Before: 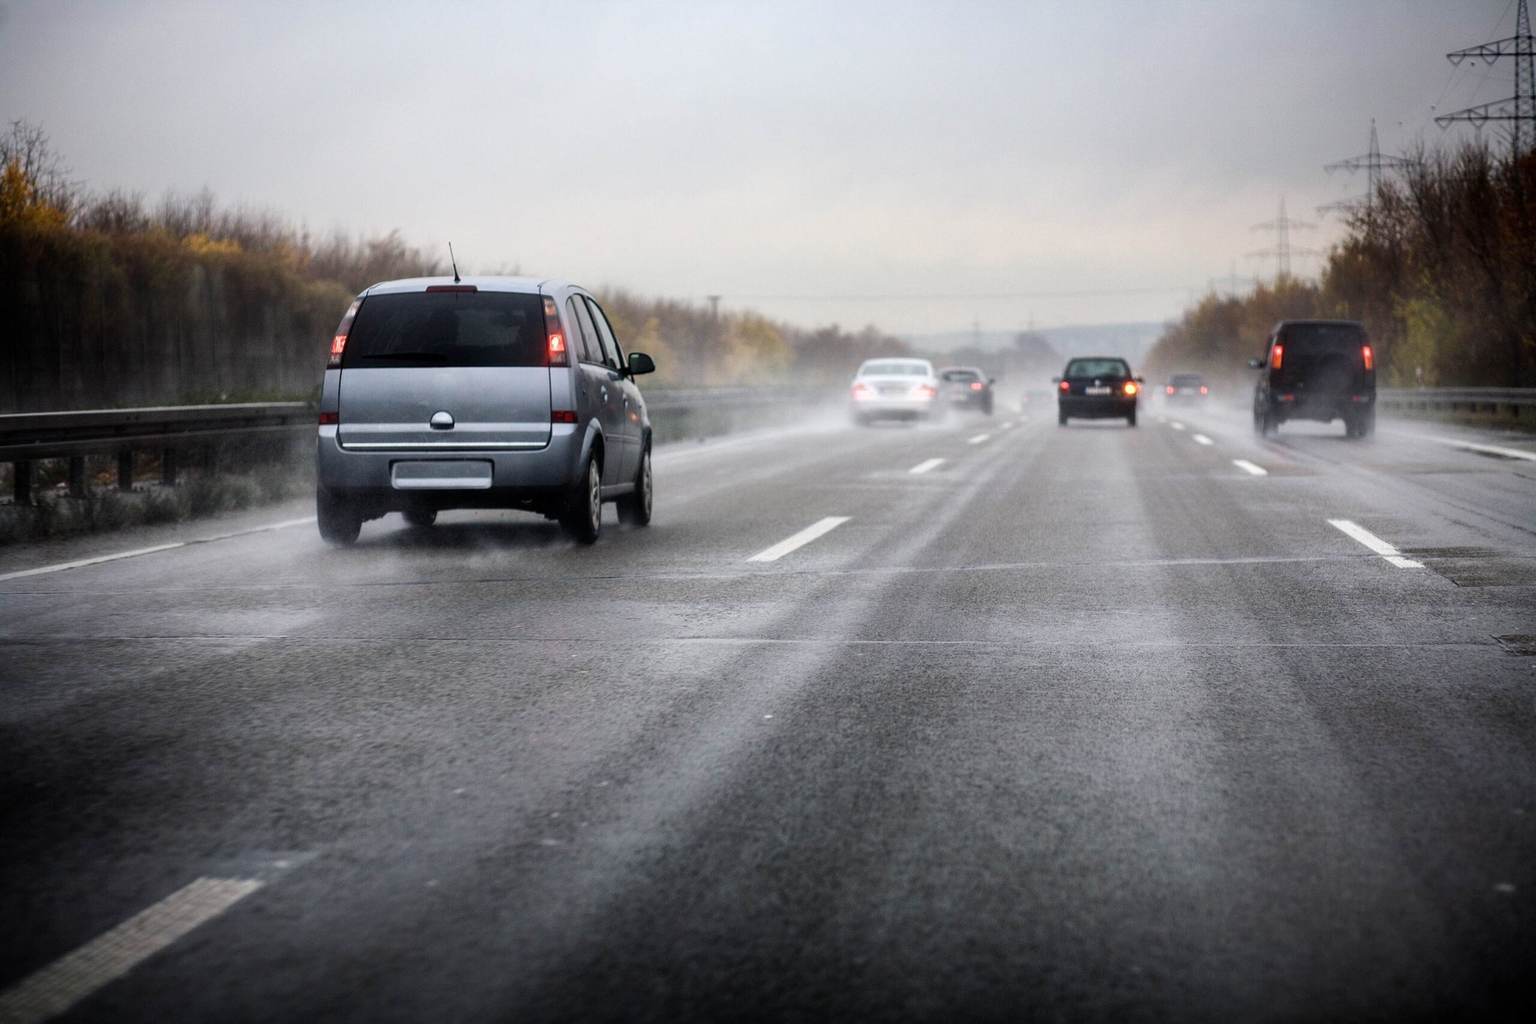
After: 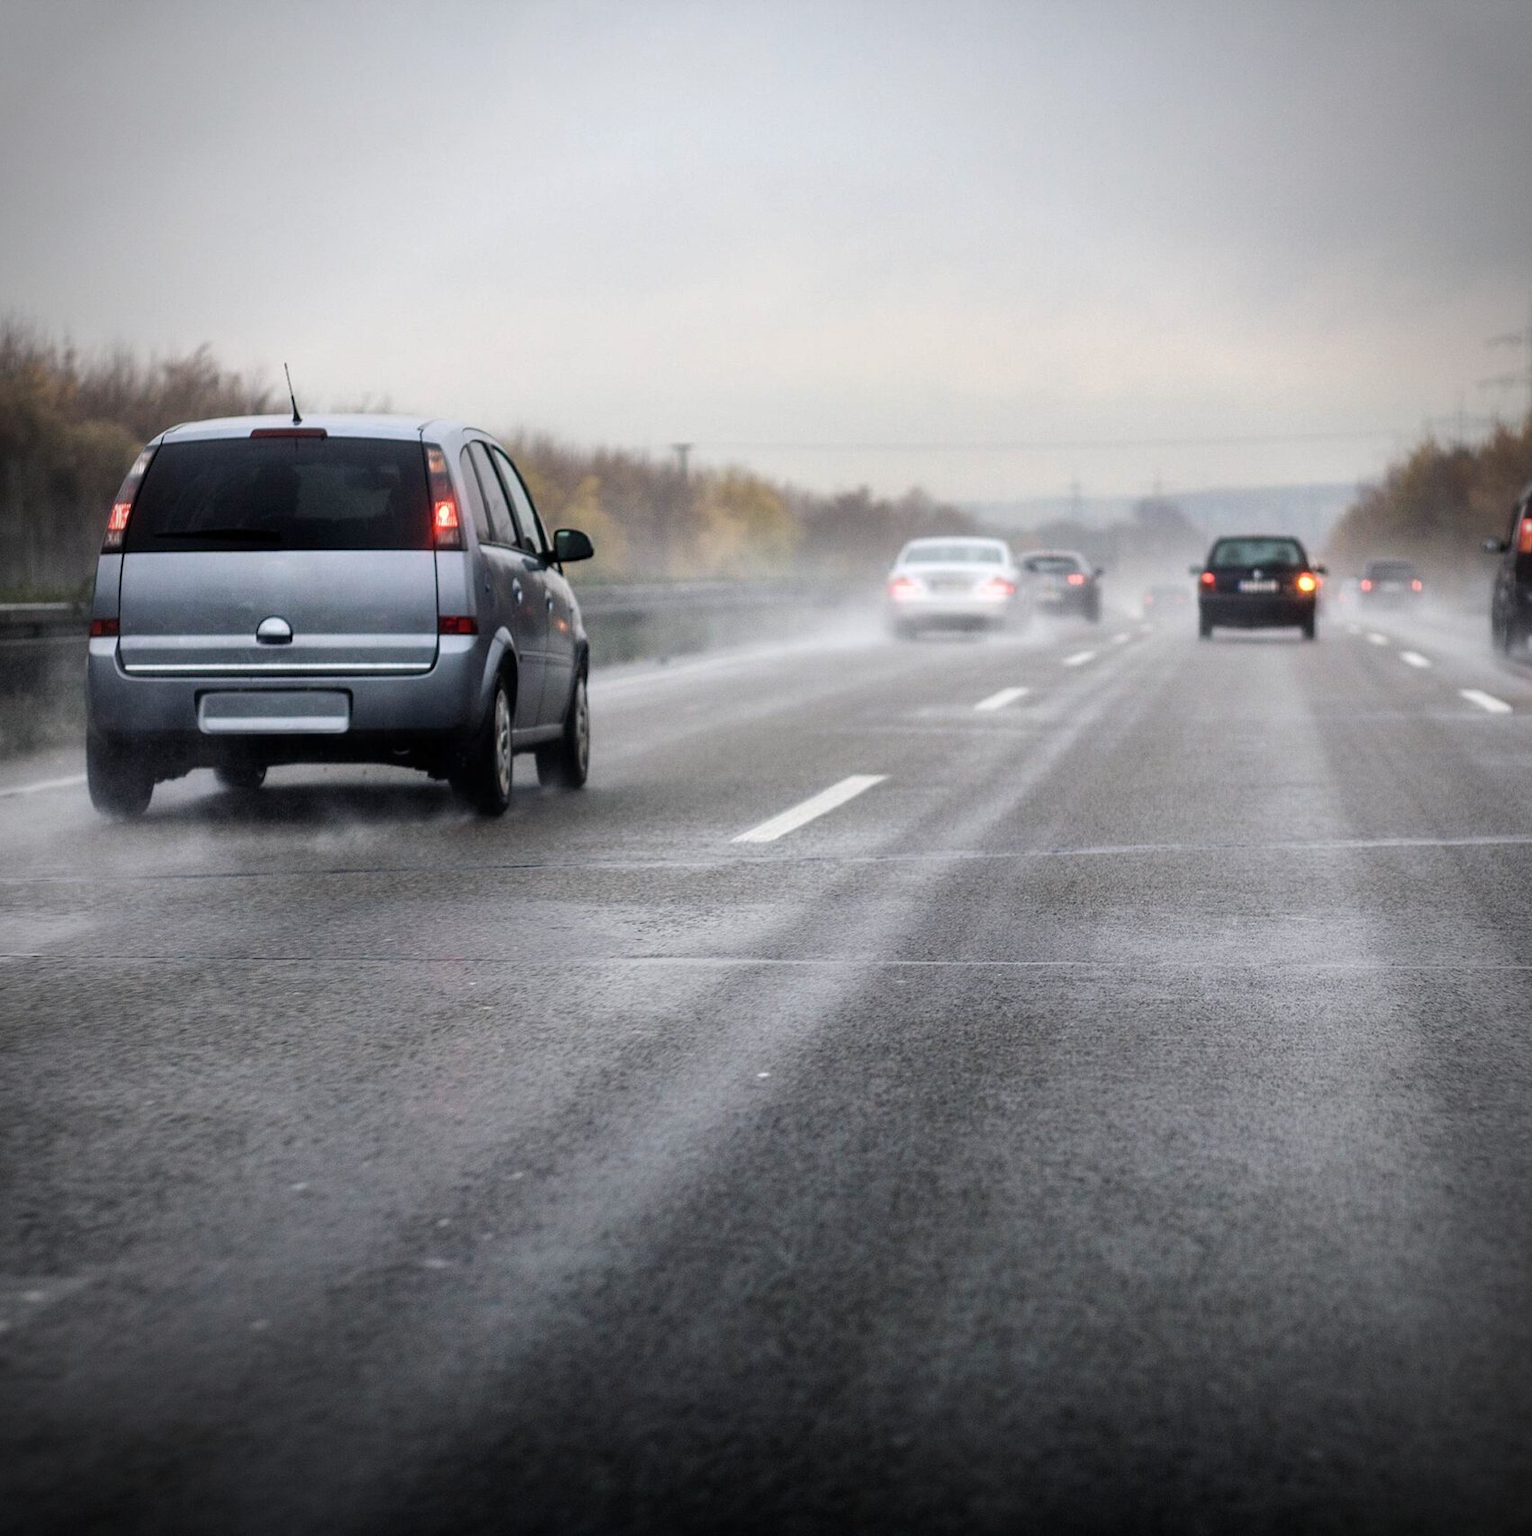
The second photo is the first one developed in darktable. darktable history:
vignetting: on, module defaults
crop: left 16.899%, right 16.556%
